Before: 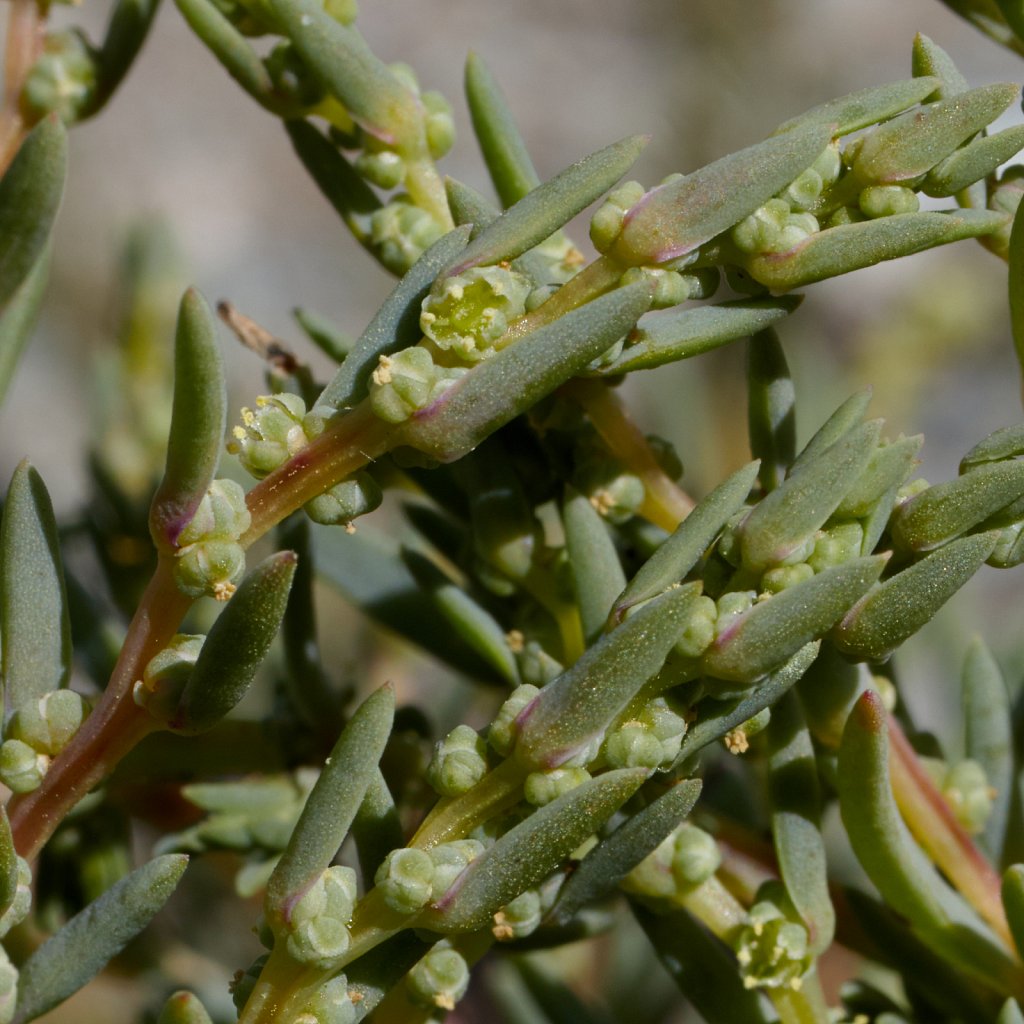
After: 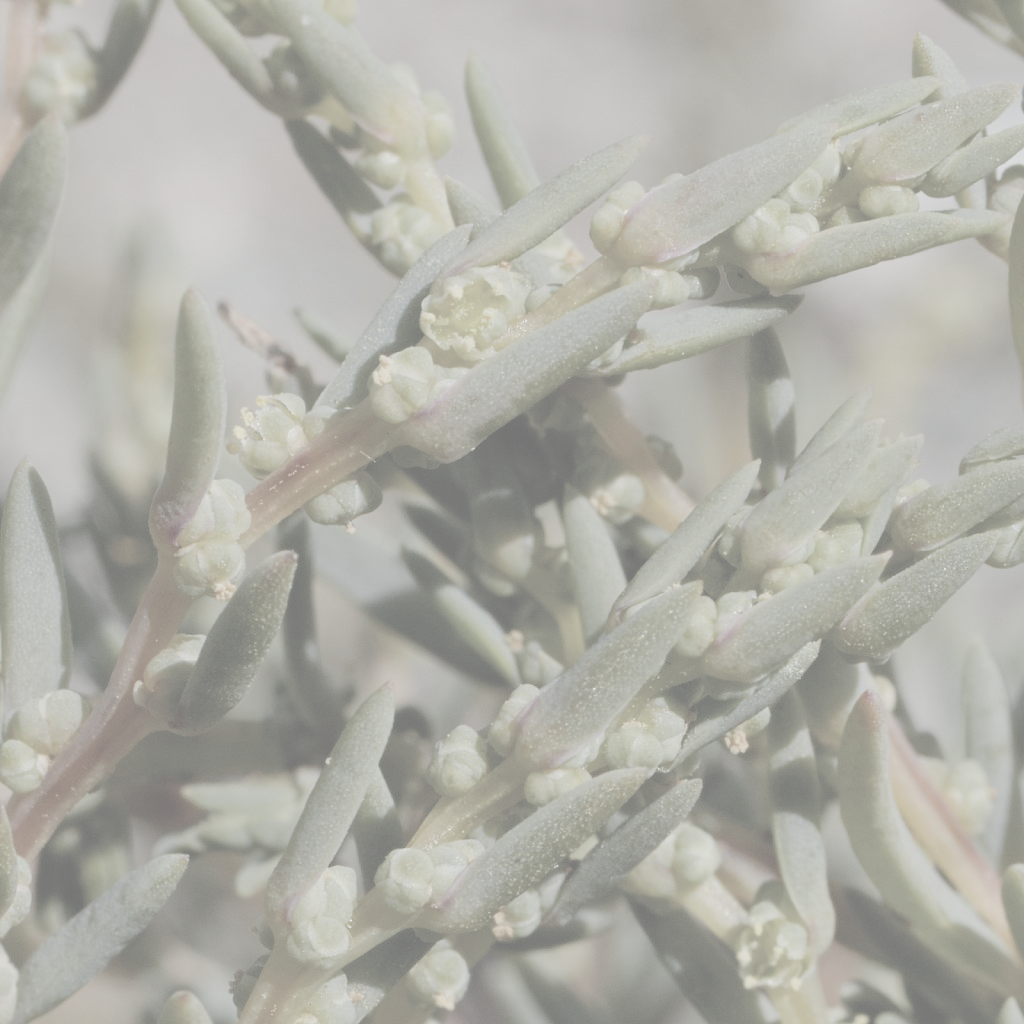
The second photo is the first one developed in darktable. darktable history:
contrast brightness saturation: contrast -0.329, brightness 0.761, saturation -0.787
